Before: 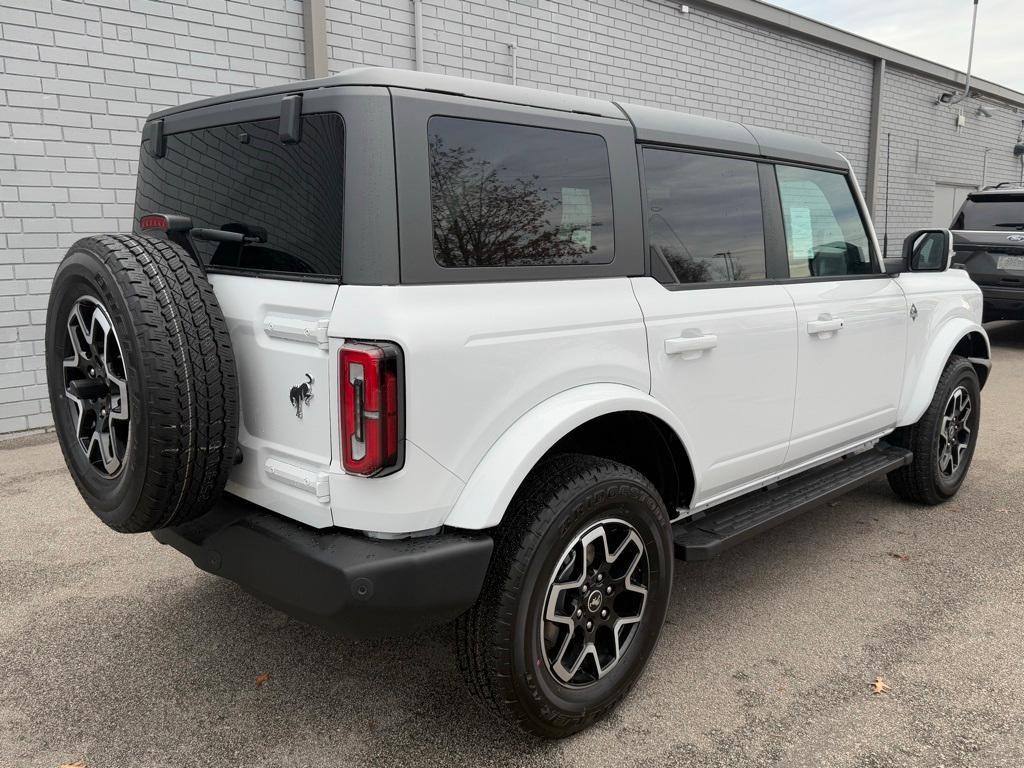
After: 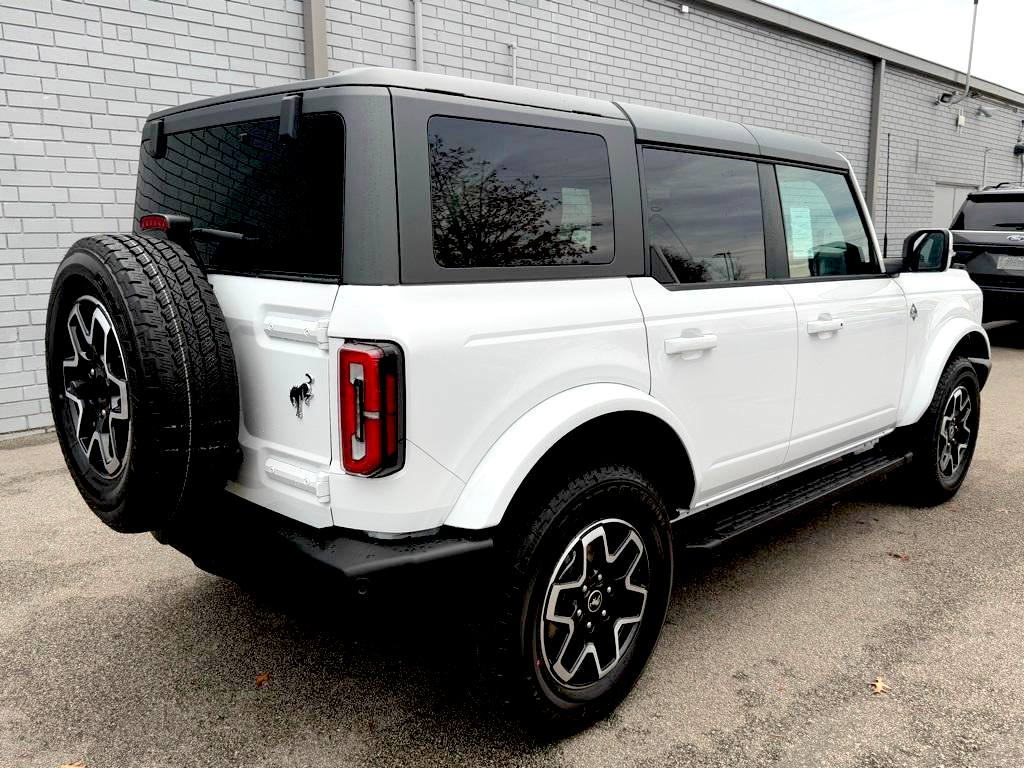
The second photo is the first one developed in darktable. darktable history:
exposure: black level correction 0.031, exposure 0.311 EV, compensate highlight preservation false
